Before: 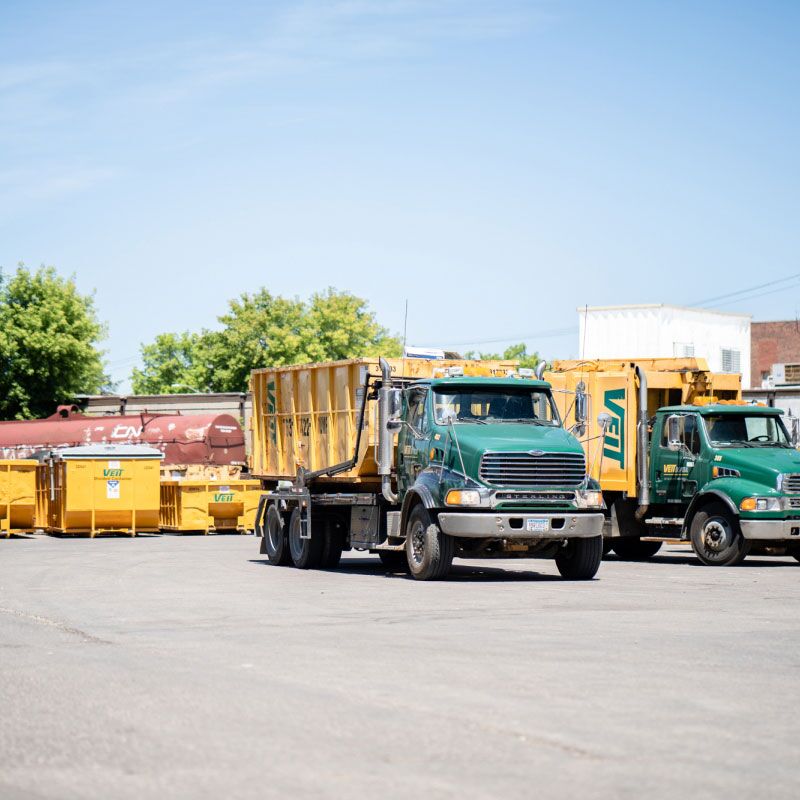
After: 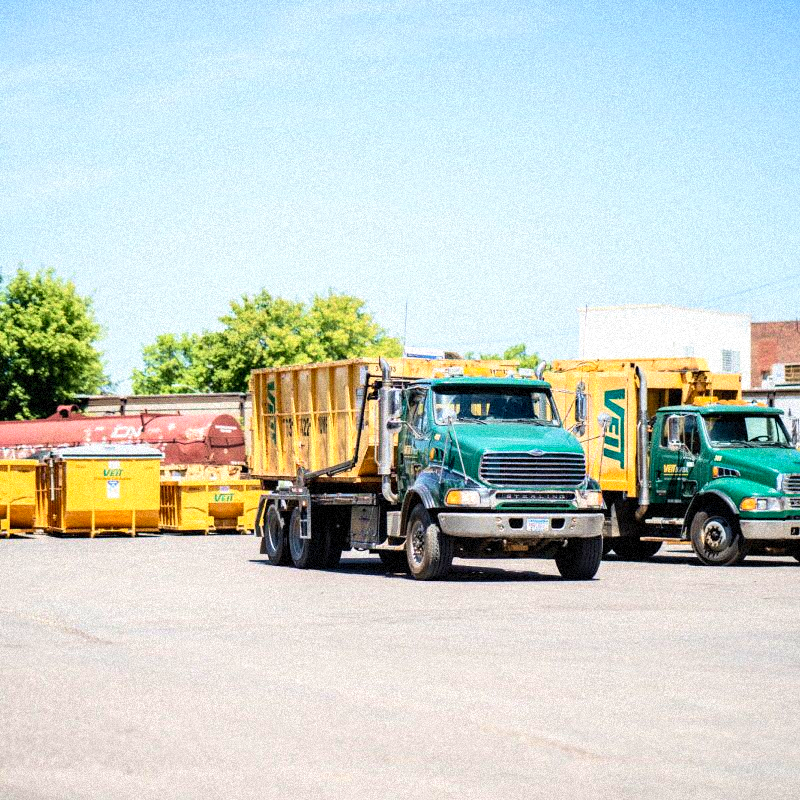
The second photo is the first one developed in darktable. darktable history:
grain: coarseness 9.38 ISO, strength 34.99%, mid-tones bias 0%
local contrast: highlights 83%, shadows 81%
contrast brightness saturation: contrast 0.2, brightness 0.16, saturation 0.22
velvia: on, module defaults
